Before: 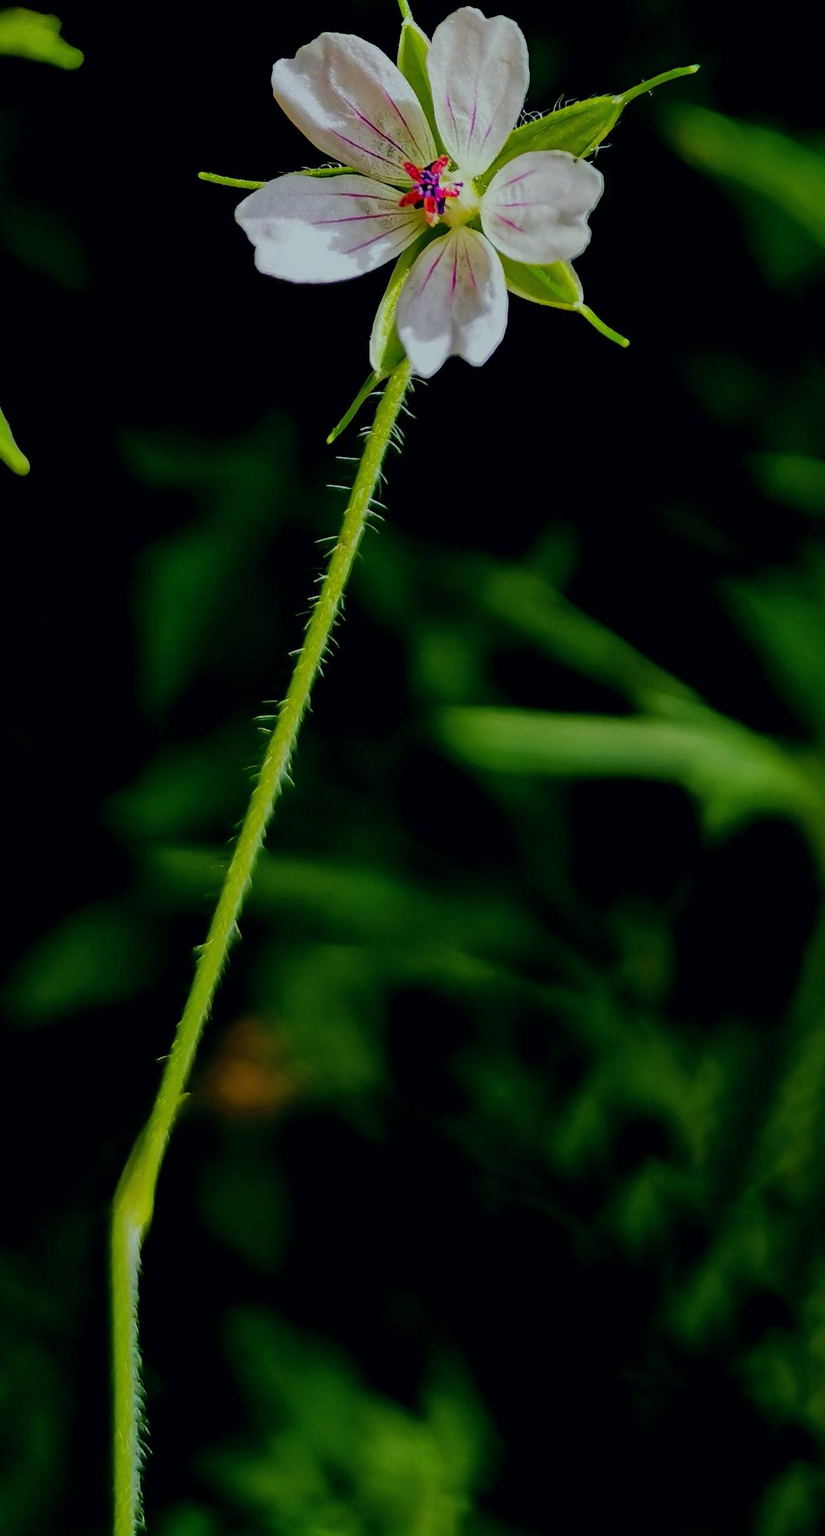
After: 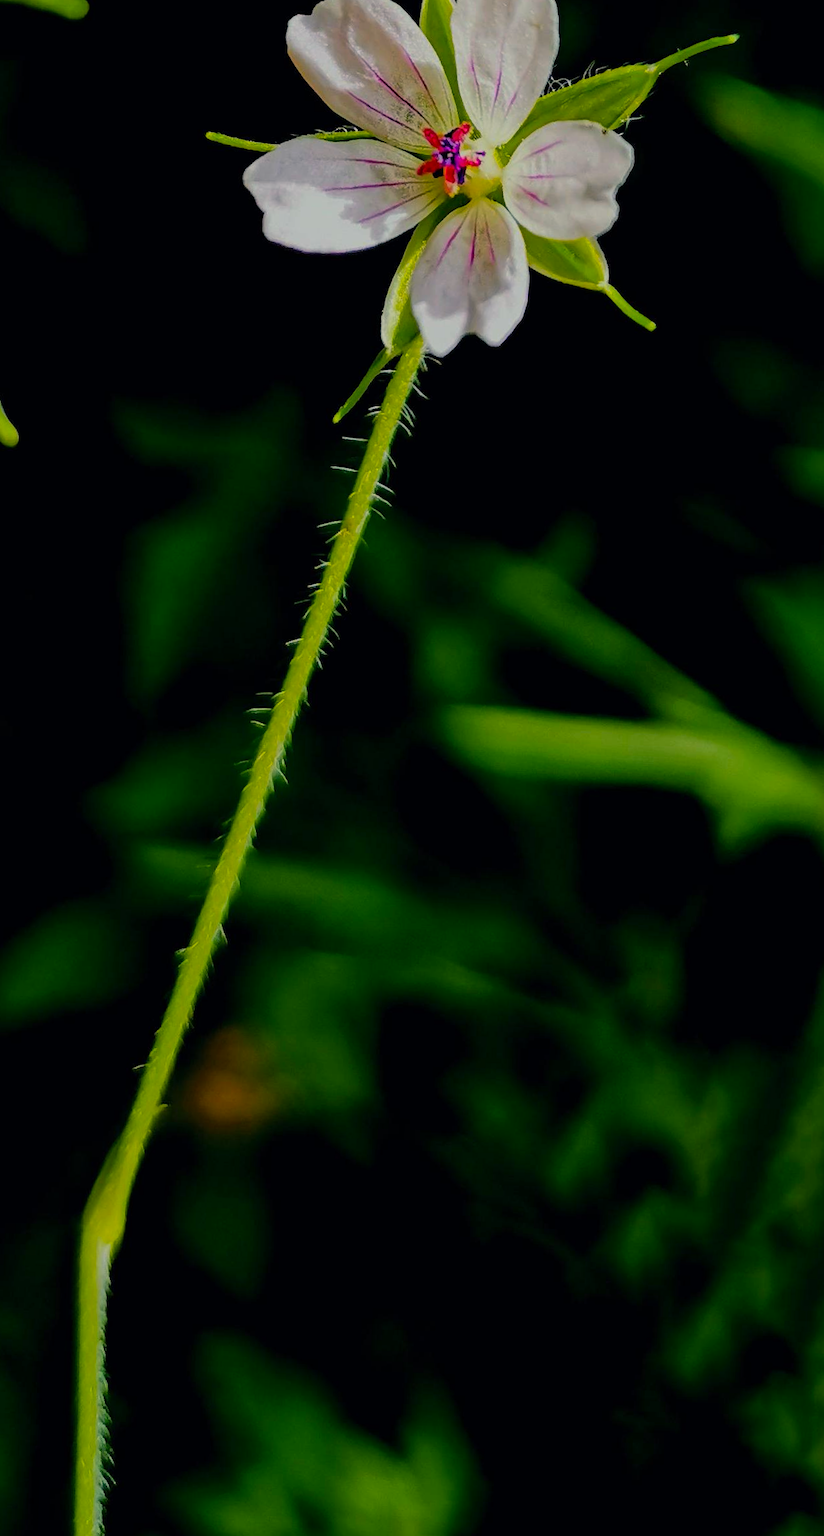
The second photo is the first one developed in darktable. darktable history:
crop and rotate: angle -1.76°
color balance rgb: highlights gain › chroma 3.052%, highlights gain › hue 60.19°, perceptual saturation grading › global saturation 17.234%, global vibrance 8.357%
